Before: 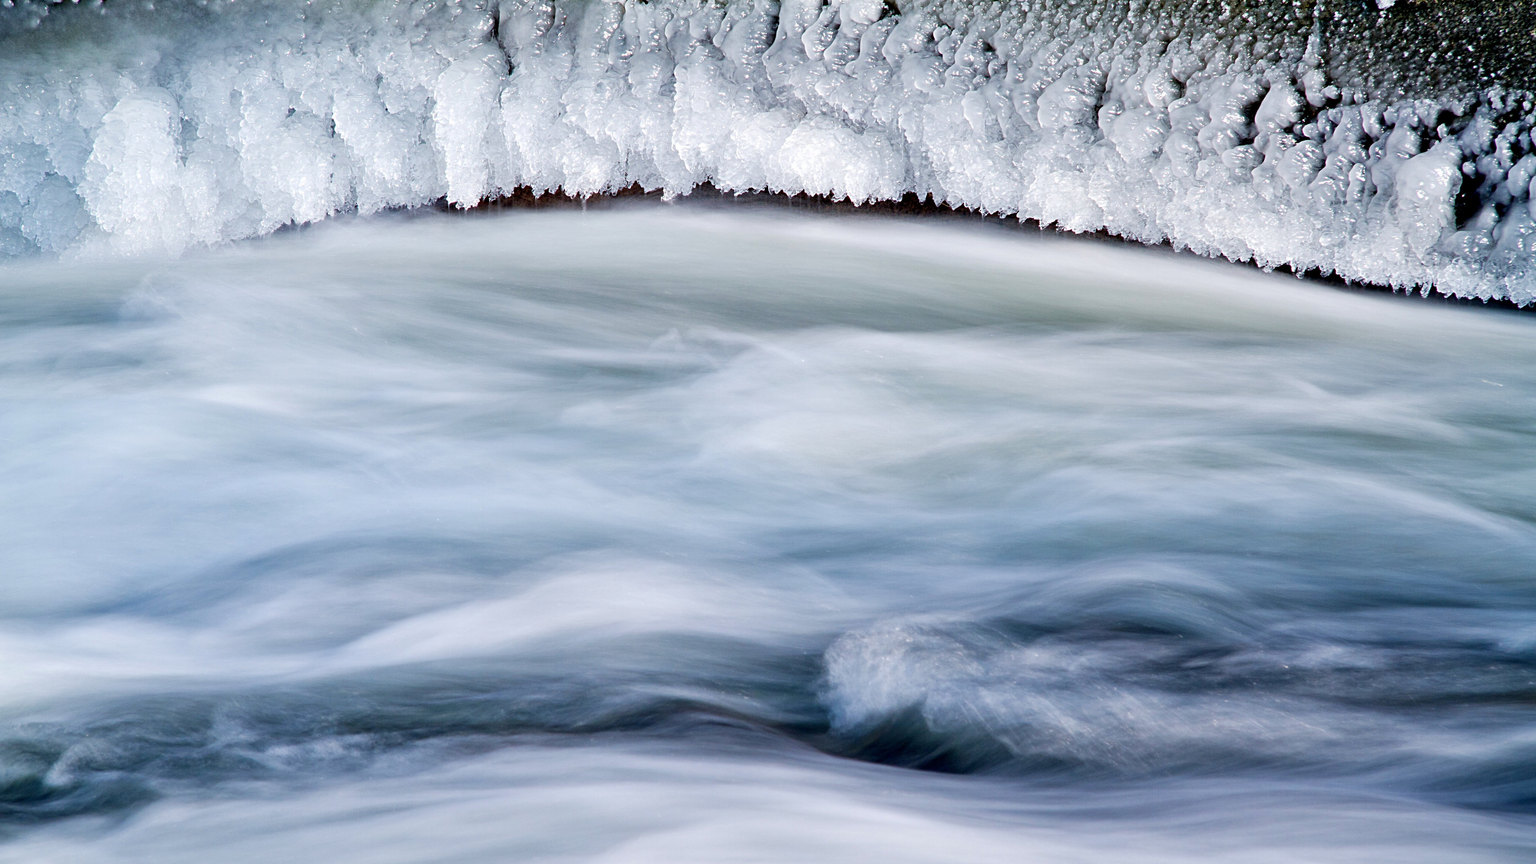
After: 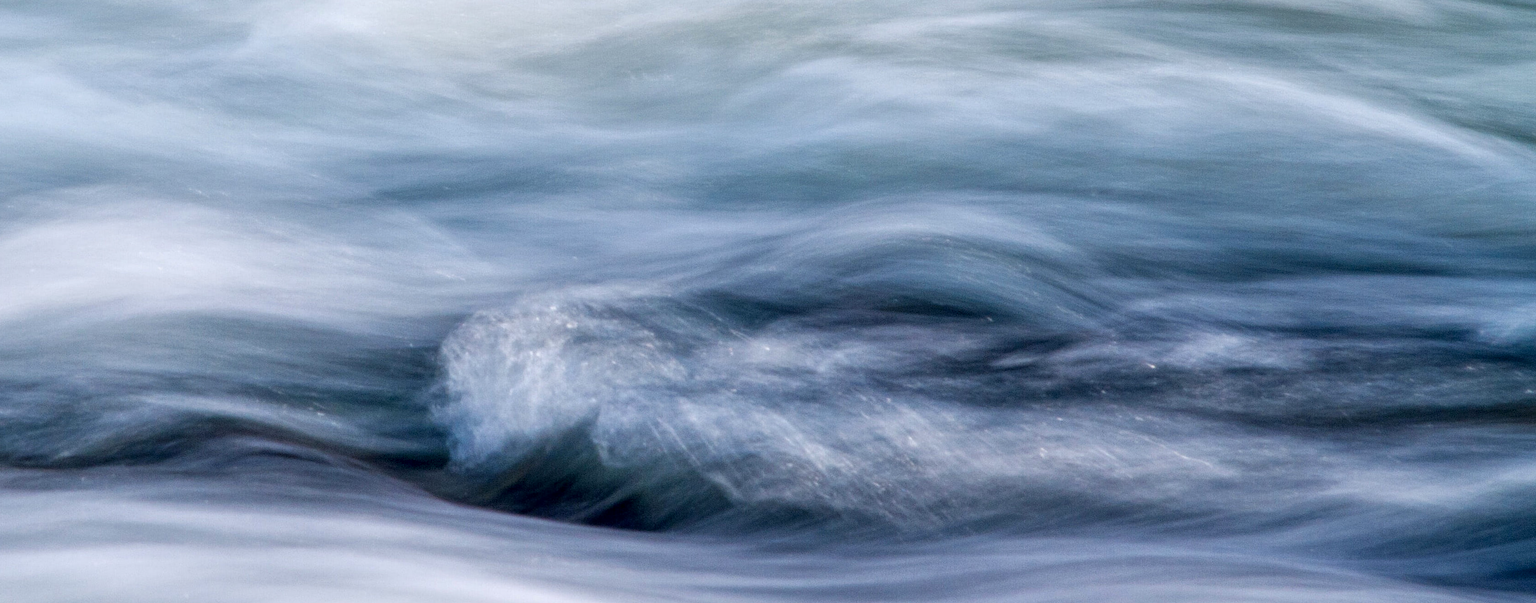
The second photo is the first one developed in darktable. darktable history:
local contrast: highlights 93%, shadows 86%, detail 160%, midtone range 0.2
crop and rotate: left 35.05%, top 49.66%, bottom 4.96%
contrast brightness saturation: contrast 0.036, saturation 0.068
